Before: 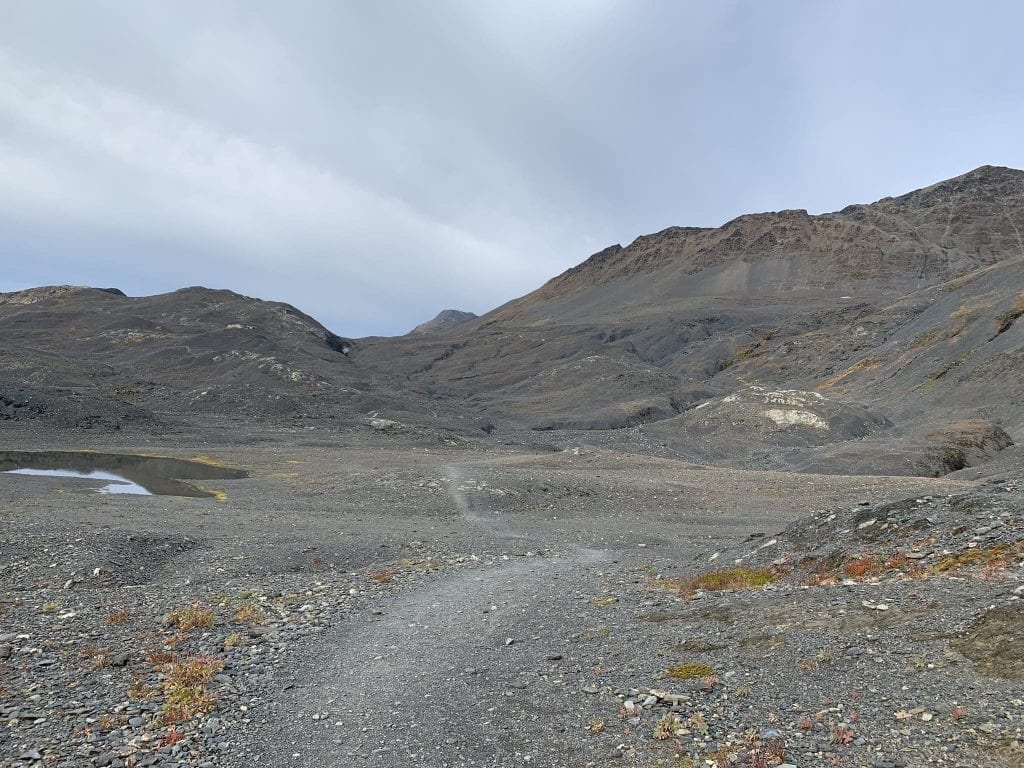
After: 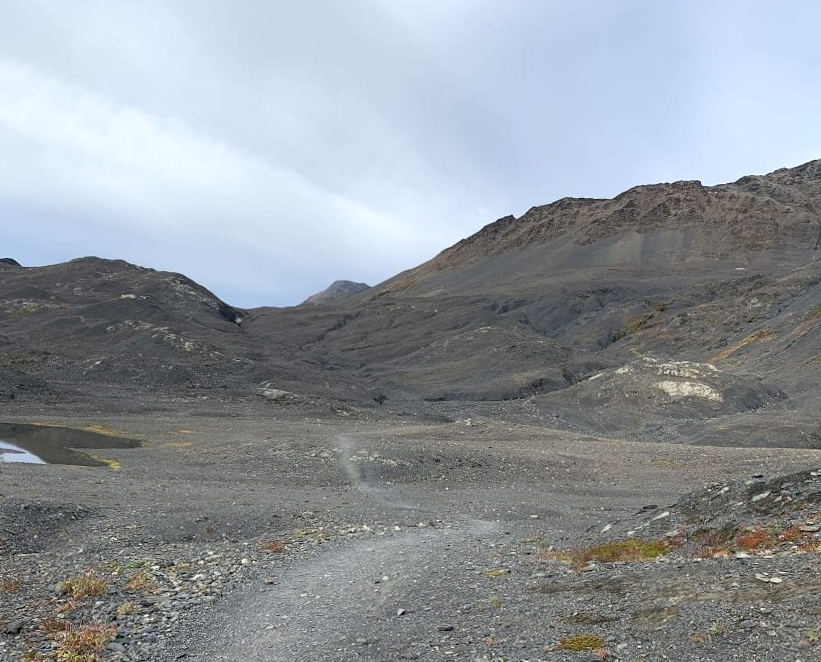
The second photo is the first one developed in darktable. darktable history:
rotate and perspective: rotation 0.192°, lens shift (horizontal) -0.015, crop left 0.005, crop right 0.996, crop top 0.006, crop bottom 0.99
crop: left 9.929%, top 3.475%, right 9.188%, bottom 9.529%
tone equalizer: -8 EV -0.001 EV, -7 EV 0.001 EV, -6 EV -0.002 EV, -5 EV -0.003 EV, -4 EV -0.062 EV, -3 EV -0.222 EV, -2 EV -0.267 EV, -1 EV 0.105 EV, +0 EV 0.303 EV
